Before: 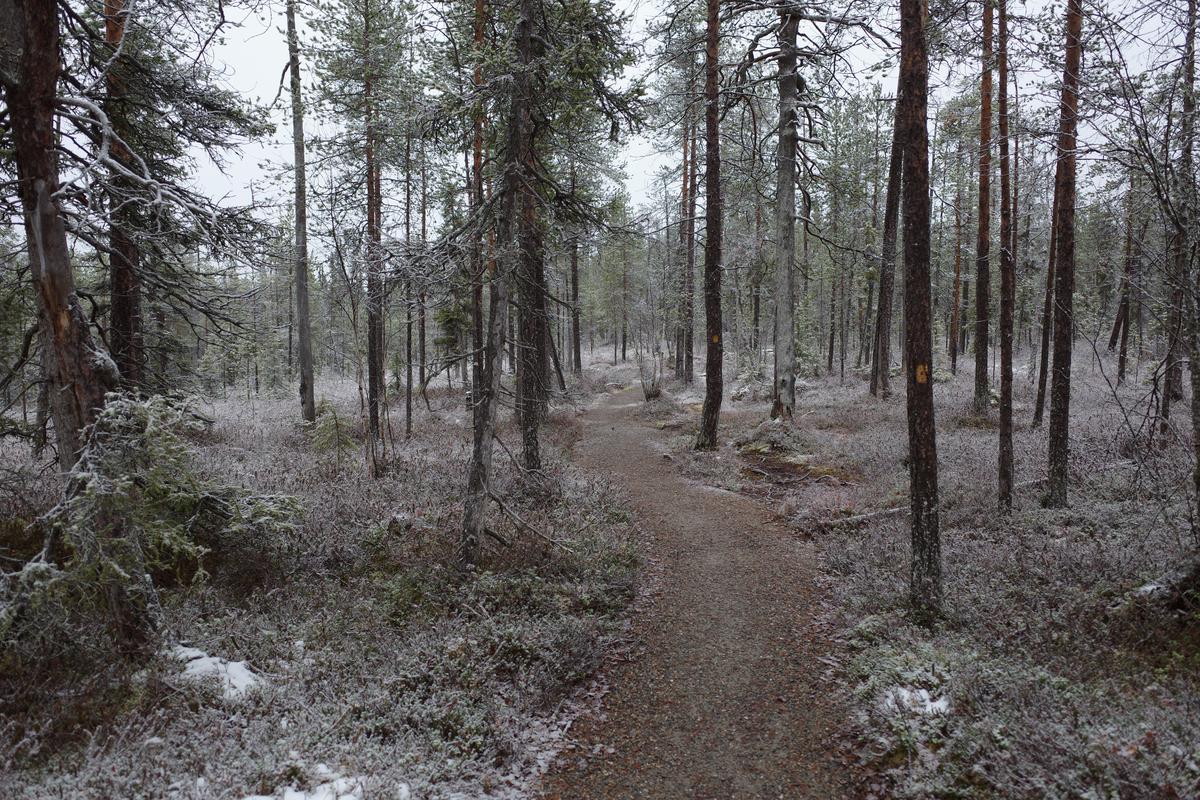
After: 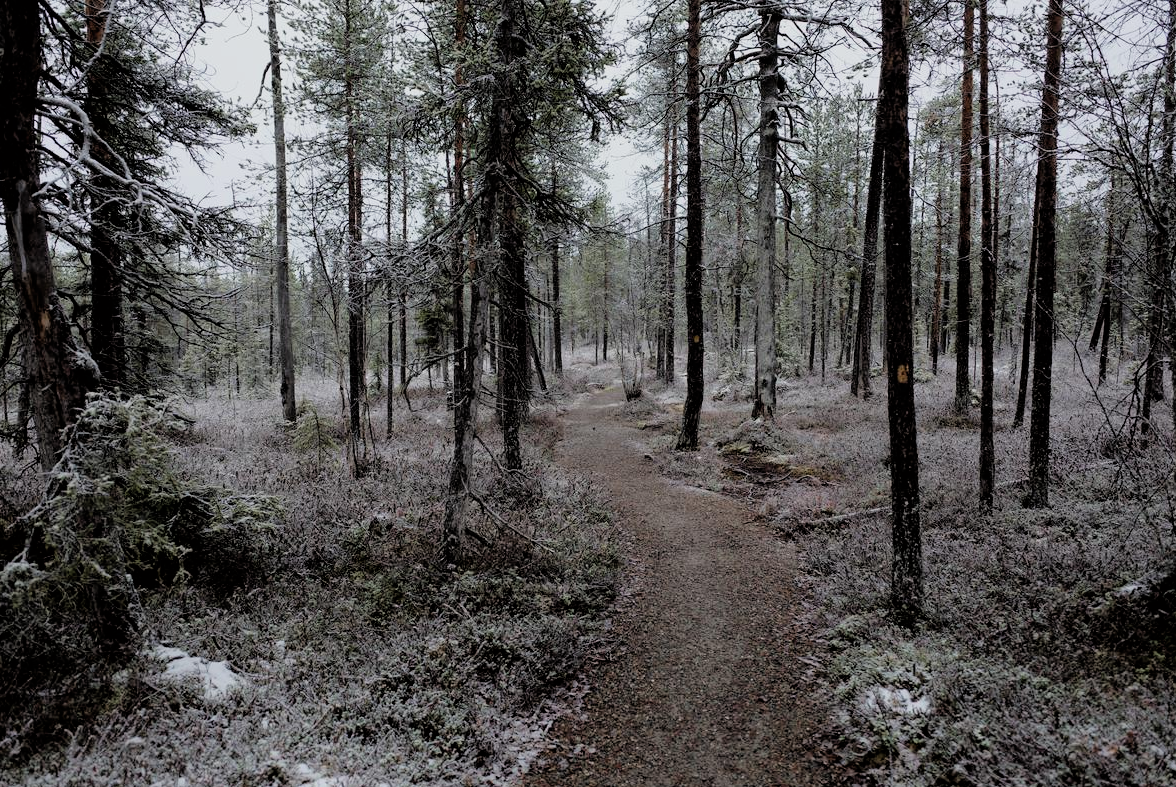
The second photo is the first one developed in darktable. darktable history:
filmic rgb: black relative exposure -3.88 EV, white relative exposure 3.48 EV, hardness 2.57, contrast 1.104
crop: left 1.652%, right 0.28%, bottom 1.585%
